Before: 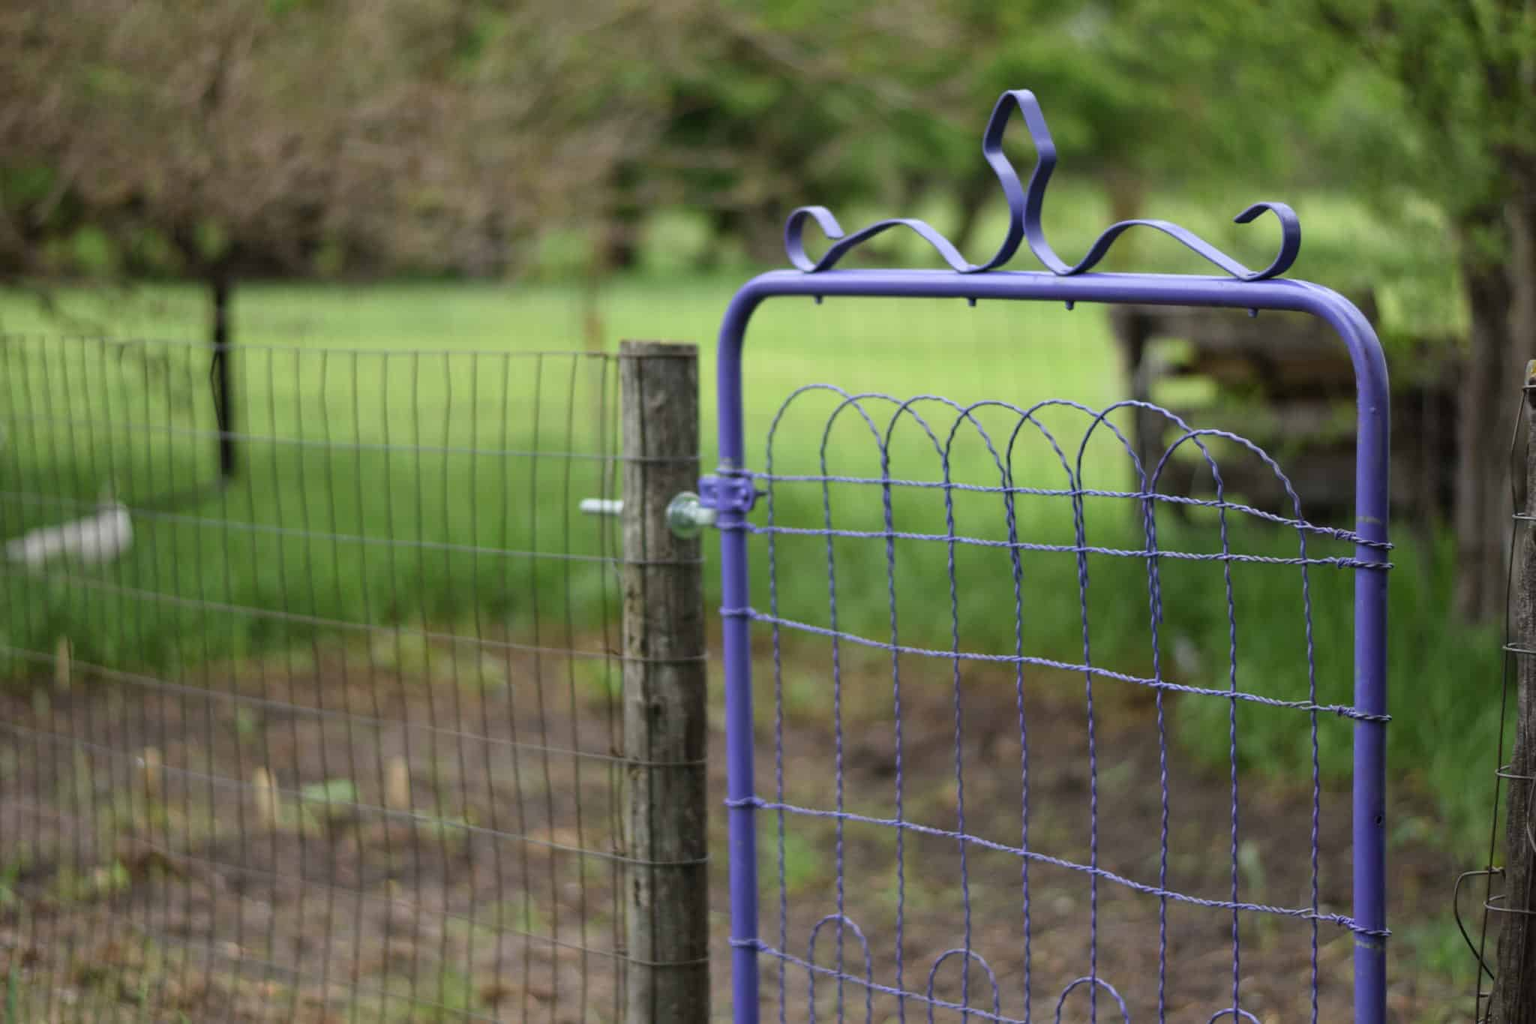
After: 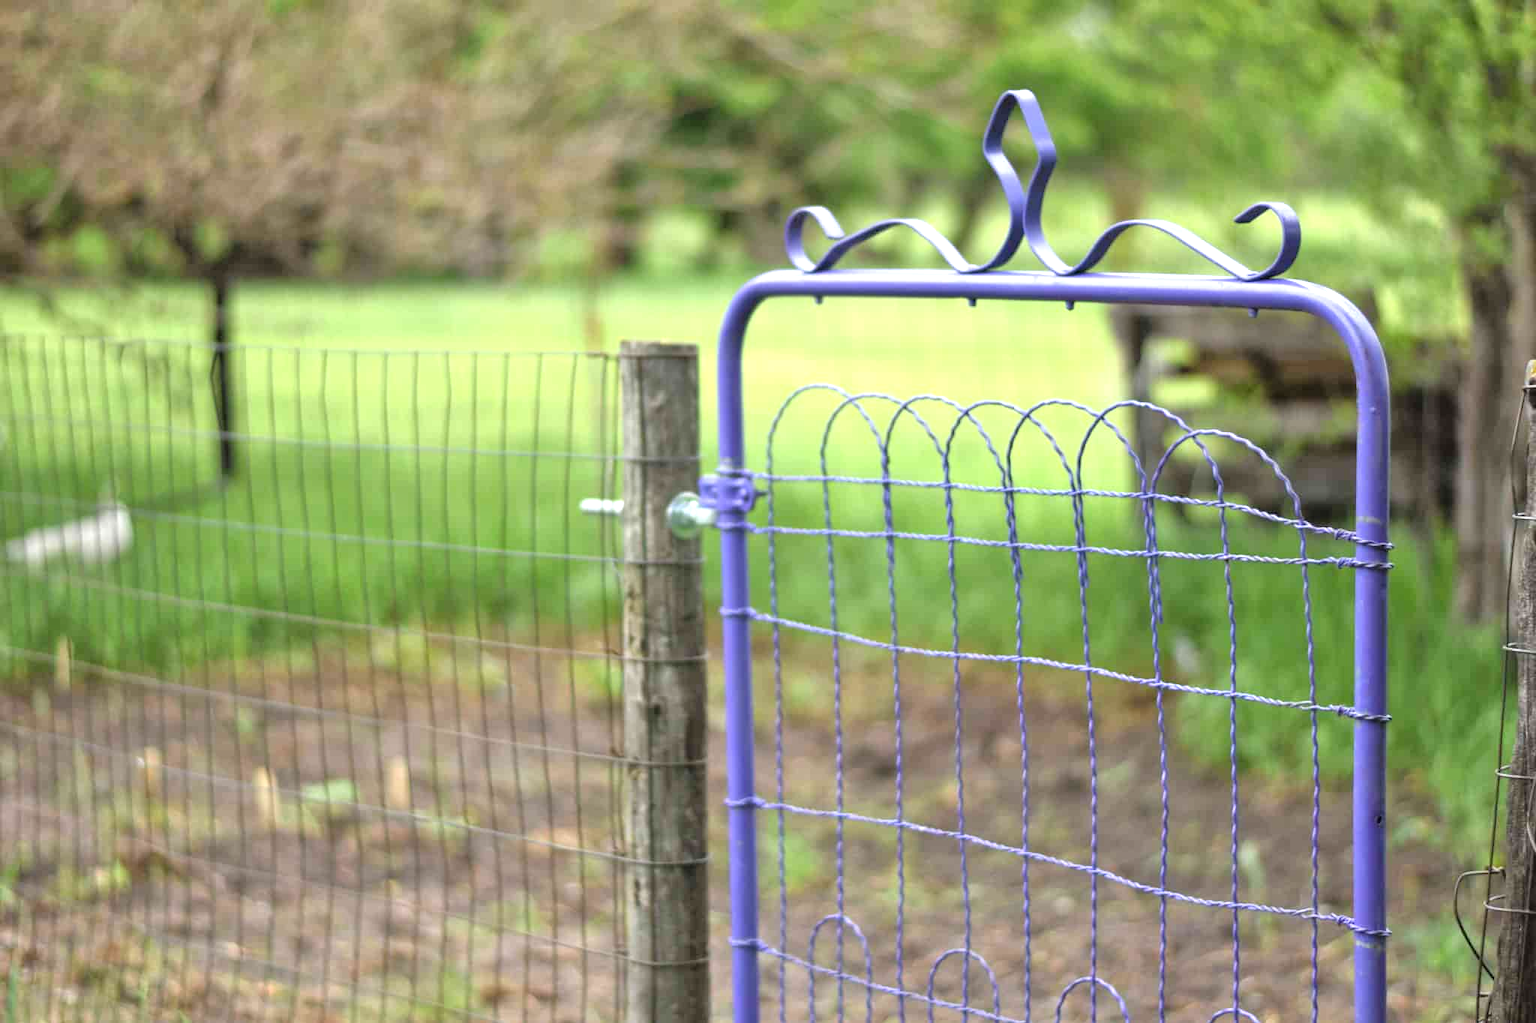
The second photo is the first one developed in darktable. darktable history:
tone equalizer: -8 EV 0.001 EV, -7 EV -0.004 EV, -6 EV 0.009 EV, -5 EV 0.032 EV, -4 EV 0.276 EV, -3 EV 0.644 EV, -2 EV 0.584 EV, -1 EV 0.187 EV, +0 EV 0.024 EV
exposure: black level correction 0, exposure 1 EV, compensate exposure bias true, compensate highlight preservation false
